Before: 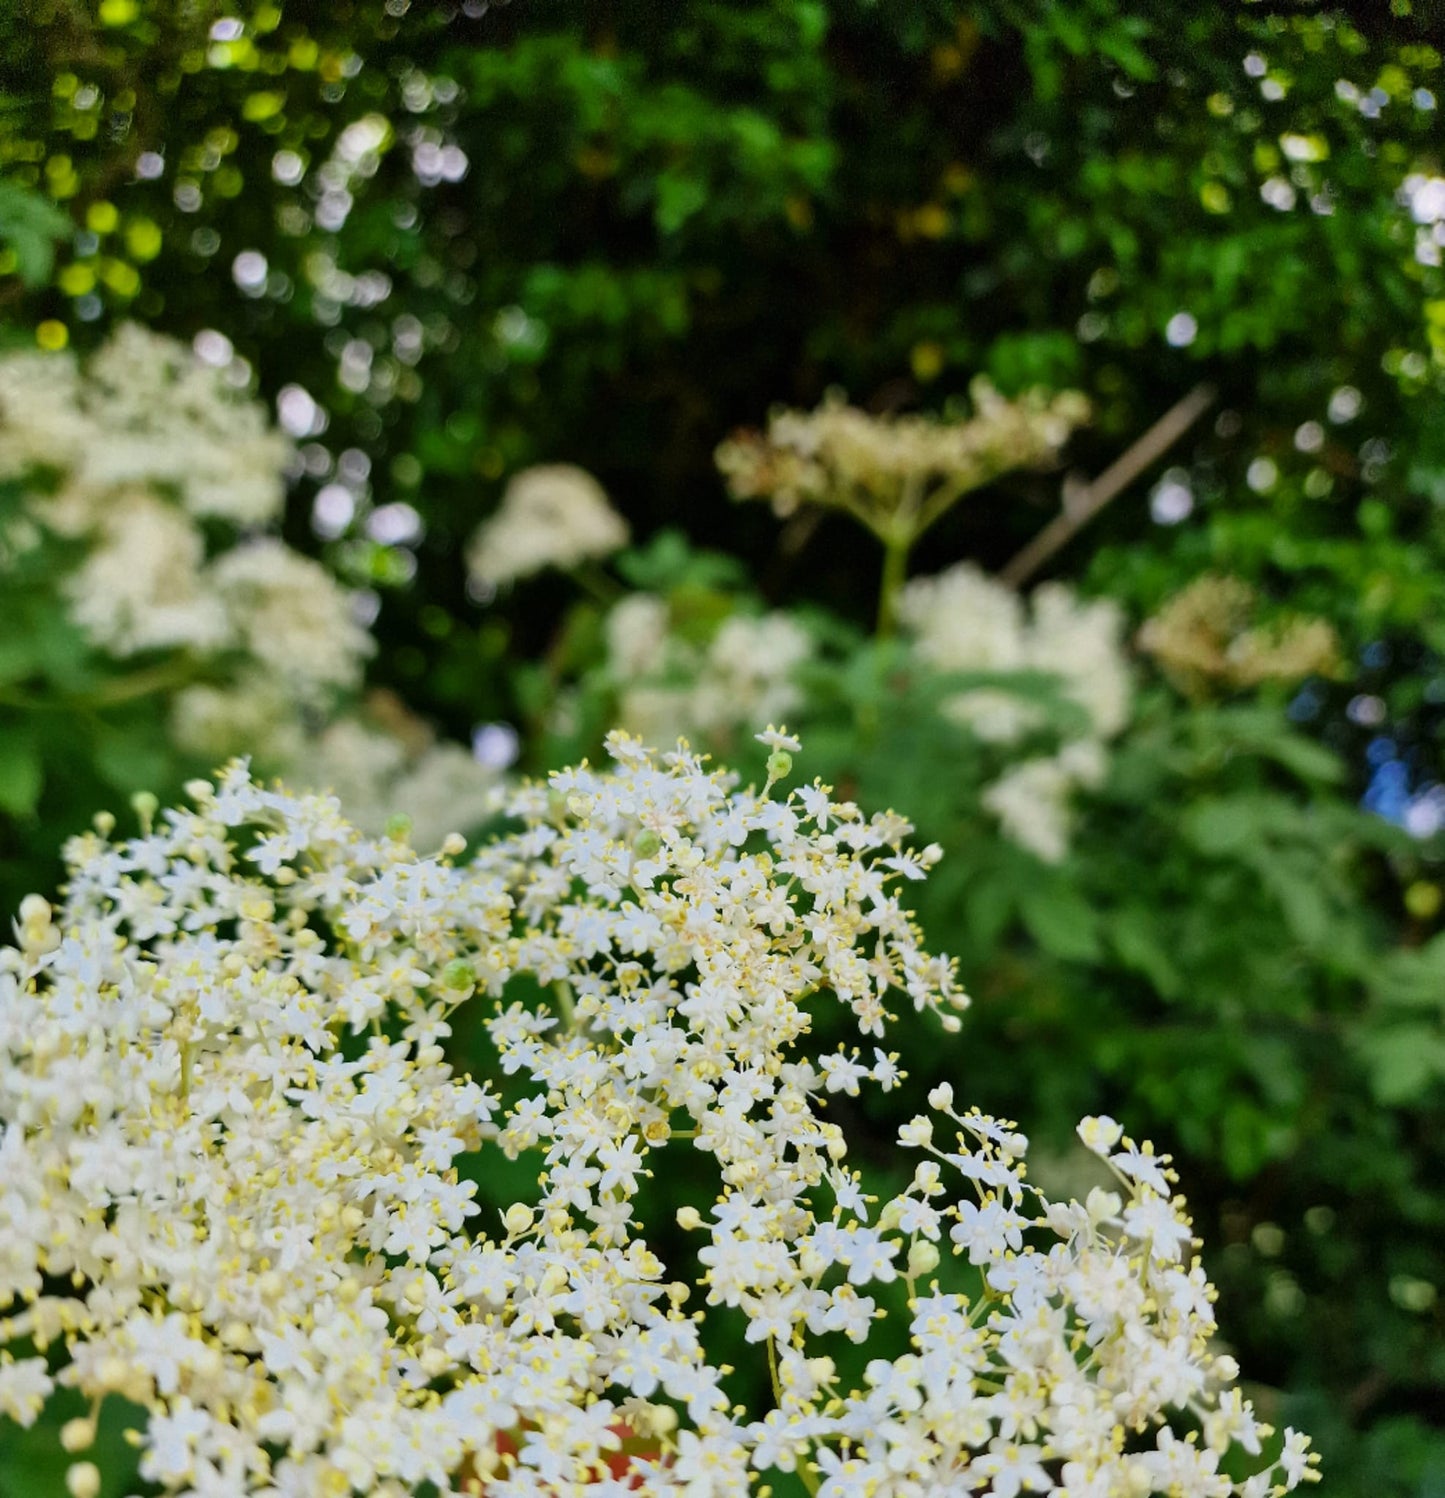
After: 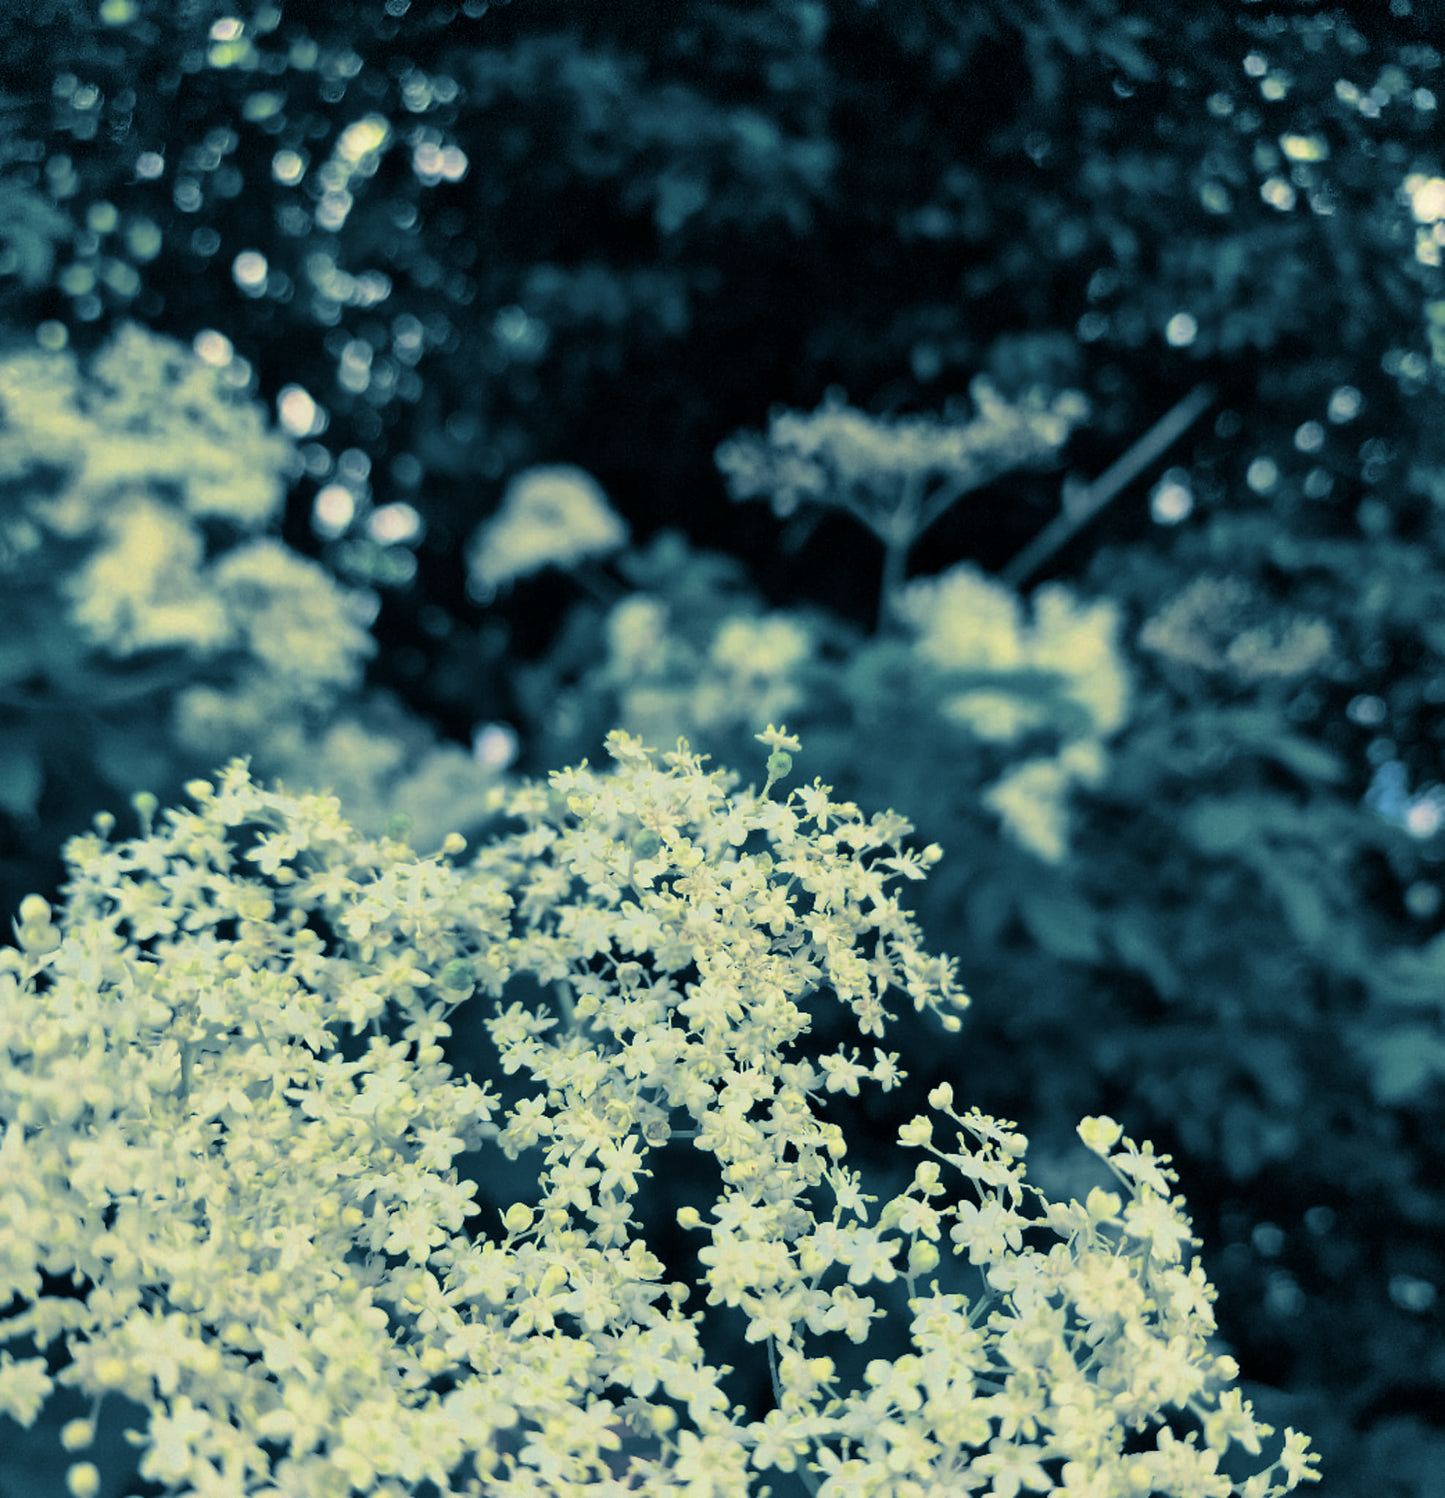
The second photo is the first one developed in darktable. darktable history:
channel mixer: red [0, 0, 0, 1, 0, 0, 0], green [0 ×4, 1, 0, 0], blue [0, 0, 0, 0.1, 0.1, 0.8, 0]
velvia: on, module defaults
split-toning: shadows › hue 212.4°, balance -70
